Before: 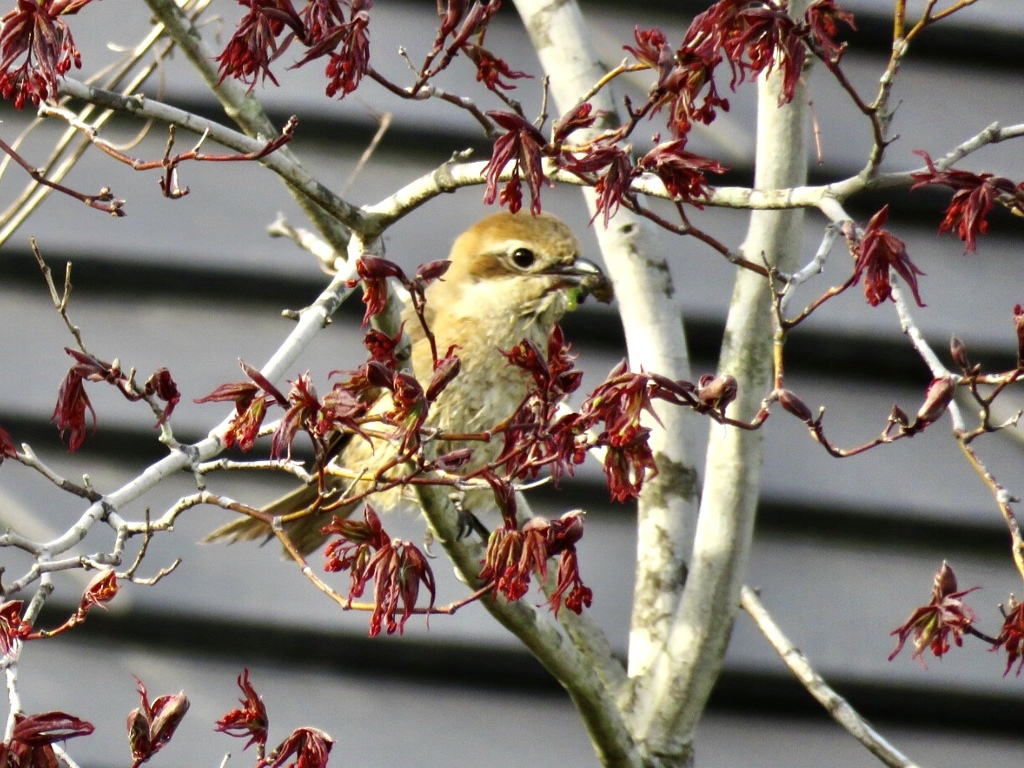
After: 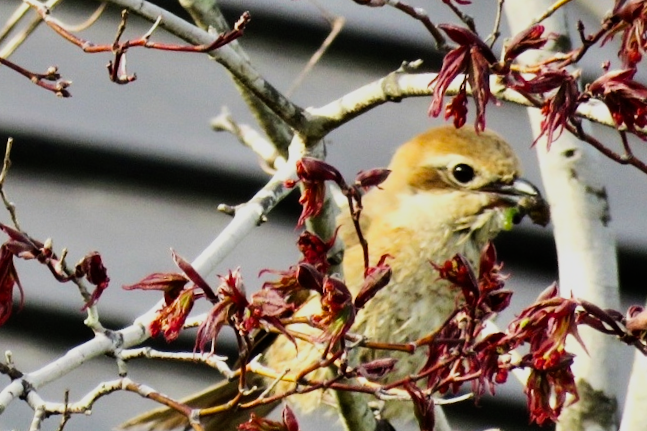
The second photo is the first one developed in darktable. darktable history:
crop and rotate: angle -4.99°, left 2.122%, top 6.945%, right 27.566%, bottom 30.519%
filmic rgb: black relative exposure -7.5 EV, white relative exposure 5 EV, hardness 3.31, contrast 1.3, contrast in shadows safe
